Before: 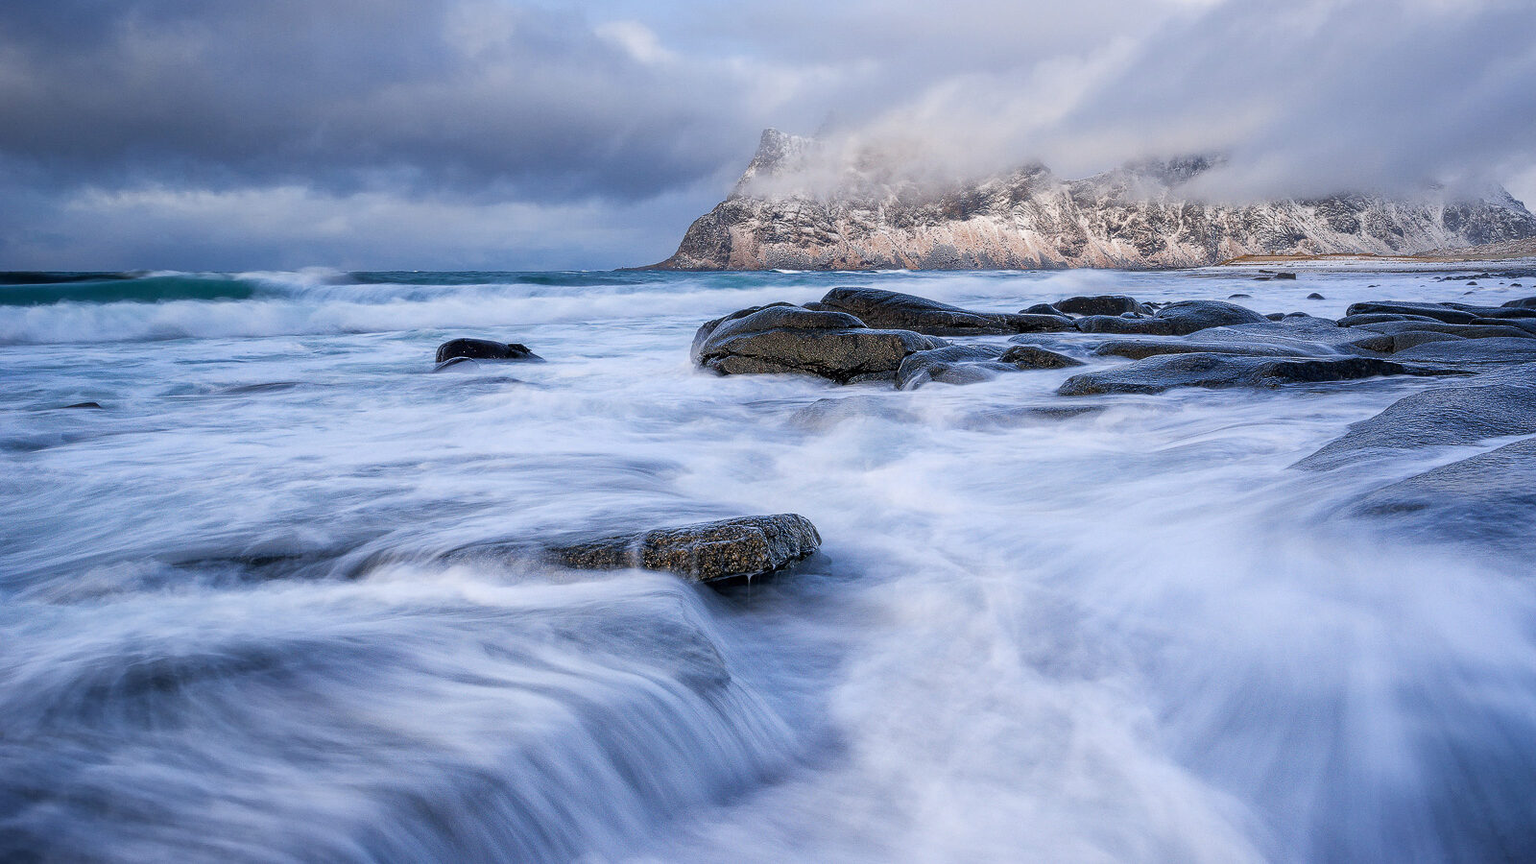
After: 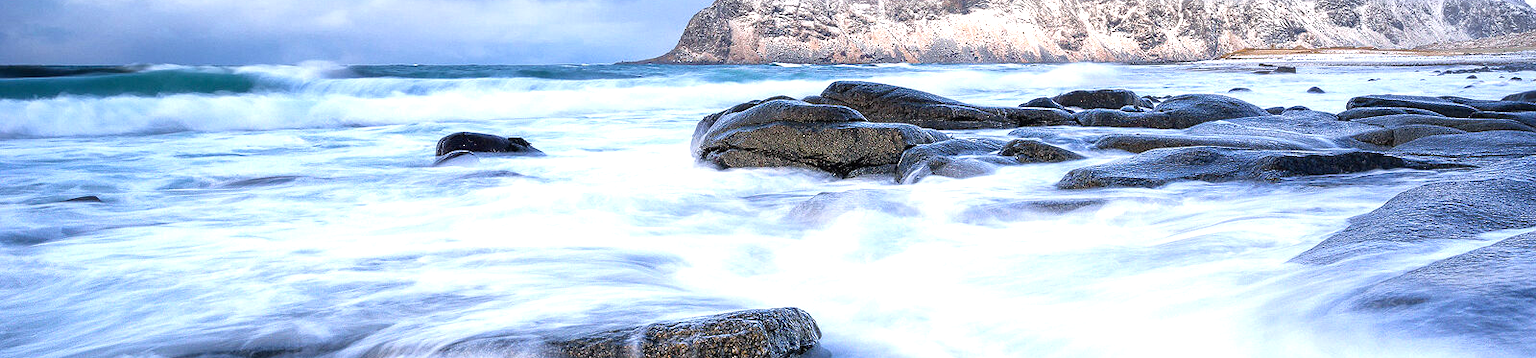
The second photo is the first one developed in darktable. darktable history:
exposure: black level correction 0, exposure 1.001 EV, compensate exposure bias true, compensate highlight preservation false
crop and rotate: top 23.893%, bottom 34.633%
